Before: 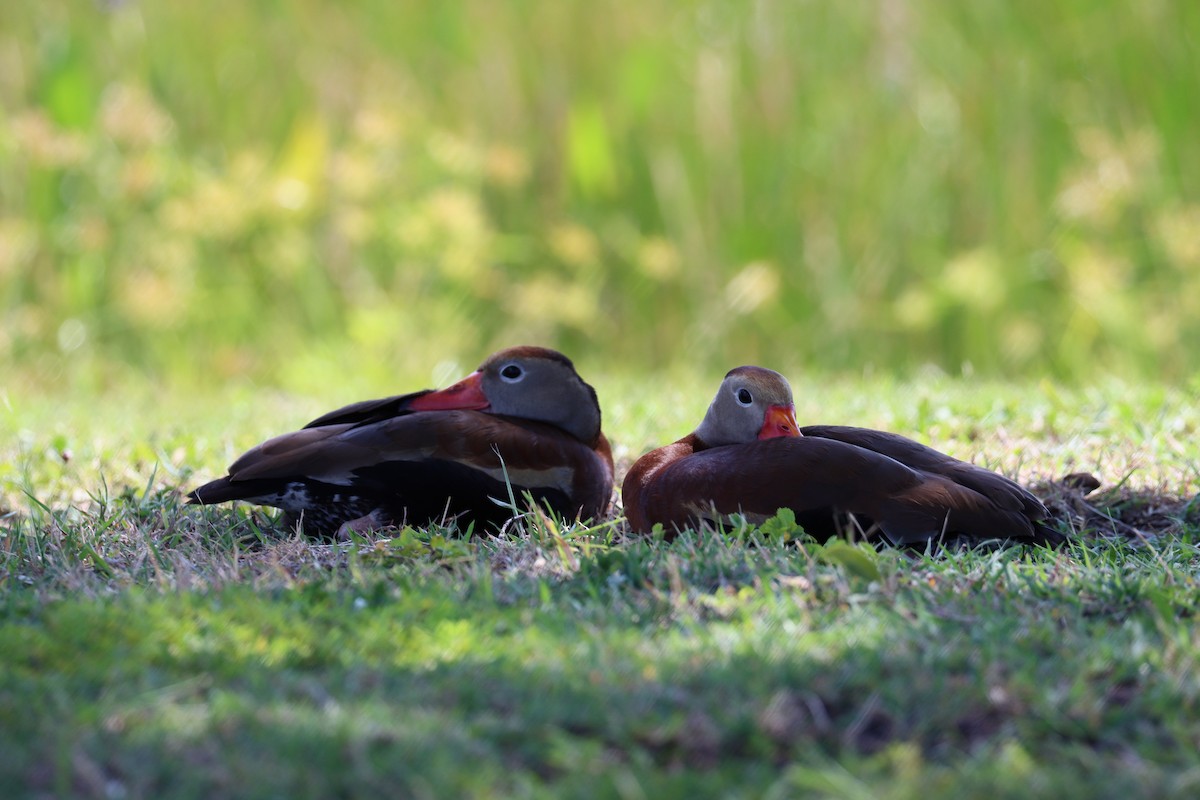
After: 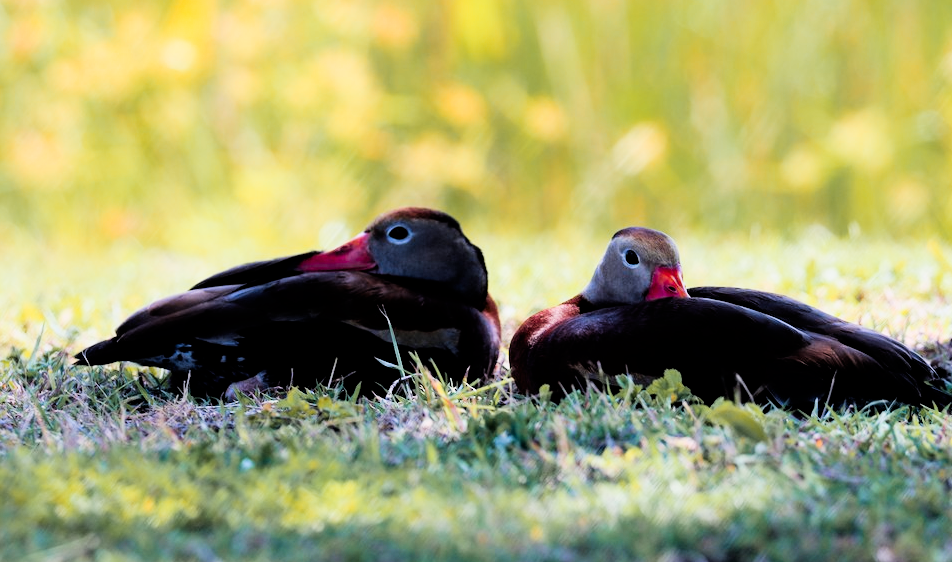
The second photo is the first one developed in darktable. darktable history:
filmic rgb: black relative exposure -5.08 EV, white relative exposure 3.96 EV, hardness 2.88, contrast 1.296, highlights saturation mix -31.29%
tone equalizer: -8 EV -0.738 EV, -7 EV -0.711 EV, -6 EV -0.638 EV, -5 EV -0.415 EV, -3 EV 0.398 EV, -2 EV 0.6 EV, -1 EV 0.688 EV, +0 EV 0.733 EV
crop: left 9.454%, top 17.399%, right 11.134%, bottom 12.322%
contrast brightness saturation: contrast 0.092, saturation 0.266
color zones: curves: ch1 [(0.263, 0.53) (0.376, 0.287) (0.487, 0.512) (0.748, 0.547) (1, 0.513)]; ch2 [(0.262, 0.45) (0.751, 0.477)]
